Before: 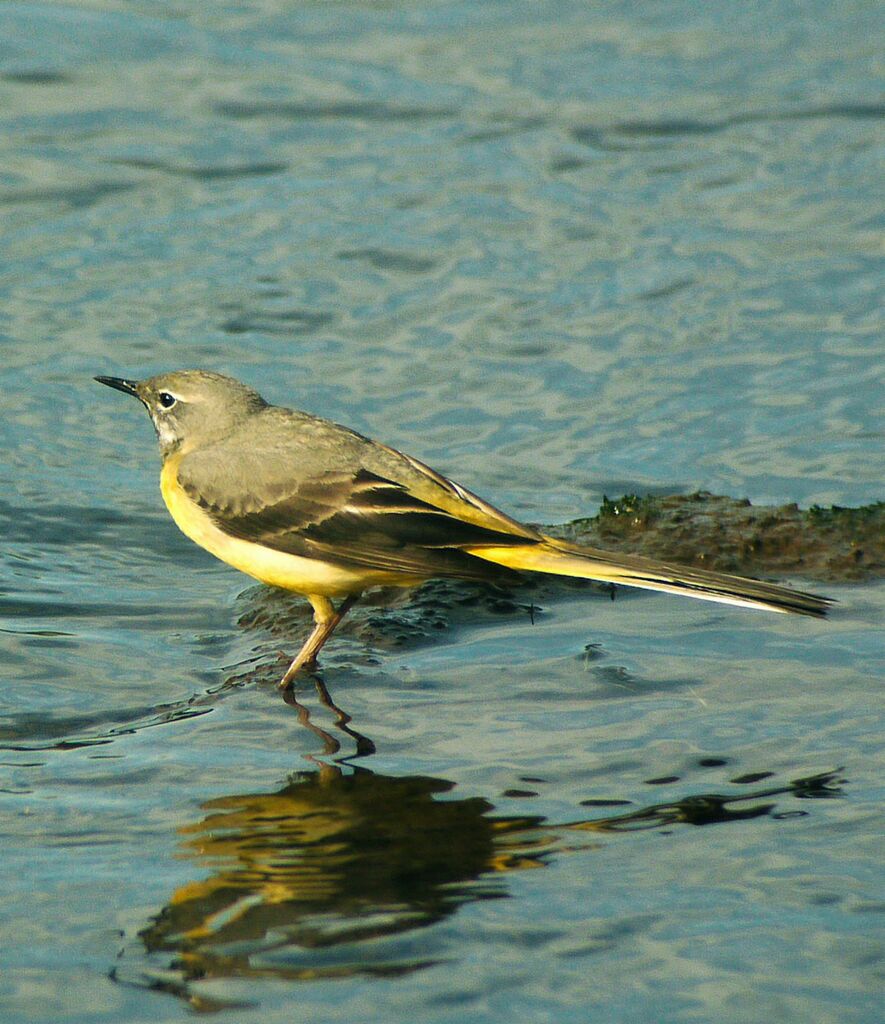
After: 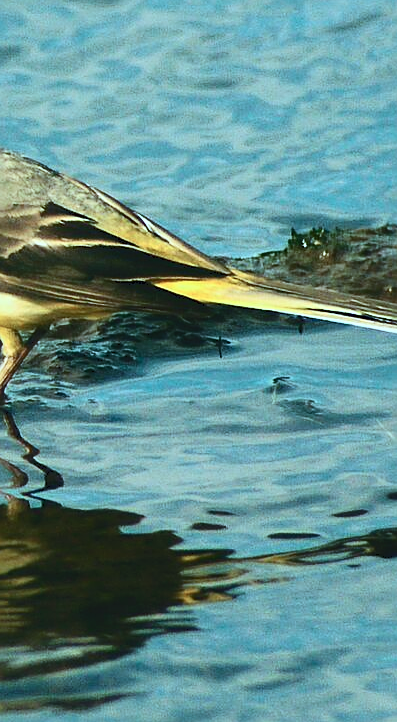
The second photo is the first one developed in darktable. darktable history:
color correction: highlights a* -10.4, highlights b* -19.52
tone curve: curves: ch0 [(0, 0) (0.003, 0.072) (0.011, 0.077) (0.025, 0.082) (0.044, 0.094) (0.069, 0.106) (0.1, 0.125) (0.136, 0.145) (0.177, 0.173) (0.224, 0.216) (0.277, 0.281) (0.335, 0.356) (0.399, 0.436) (0.468, 0.53) (0.543, 0.629) (0.623, 0.724) (0.709, 0.808) (0.801, 0.88) (0.898, 0.941) (1, 1)], color space Lab, independent channels, preserve colors none
crop: left 35.303%, top 26.092%, right 19.789%, bottom 3.36%
sharpen: on, module defaults
